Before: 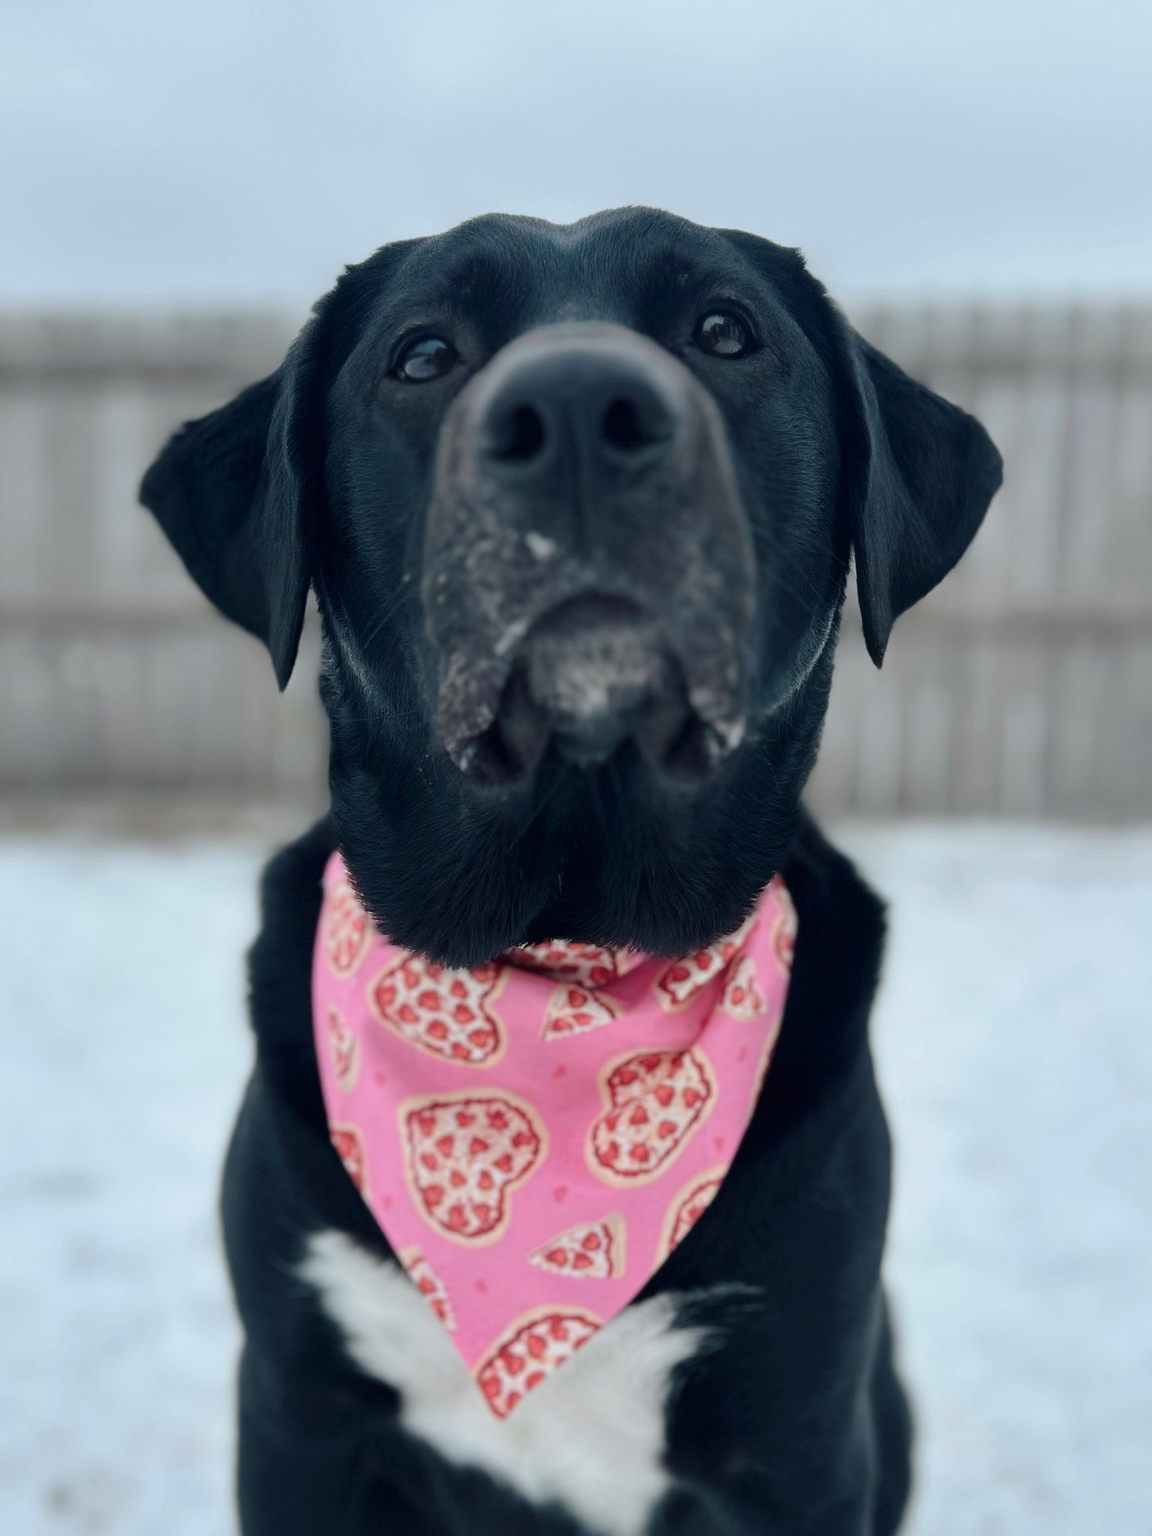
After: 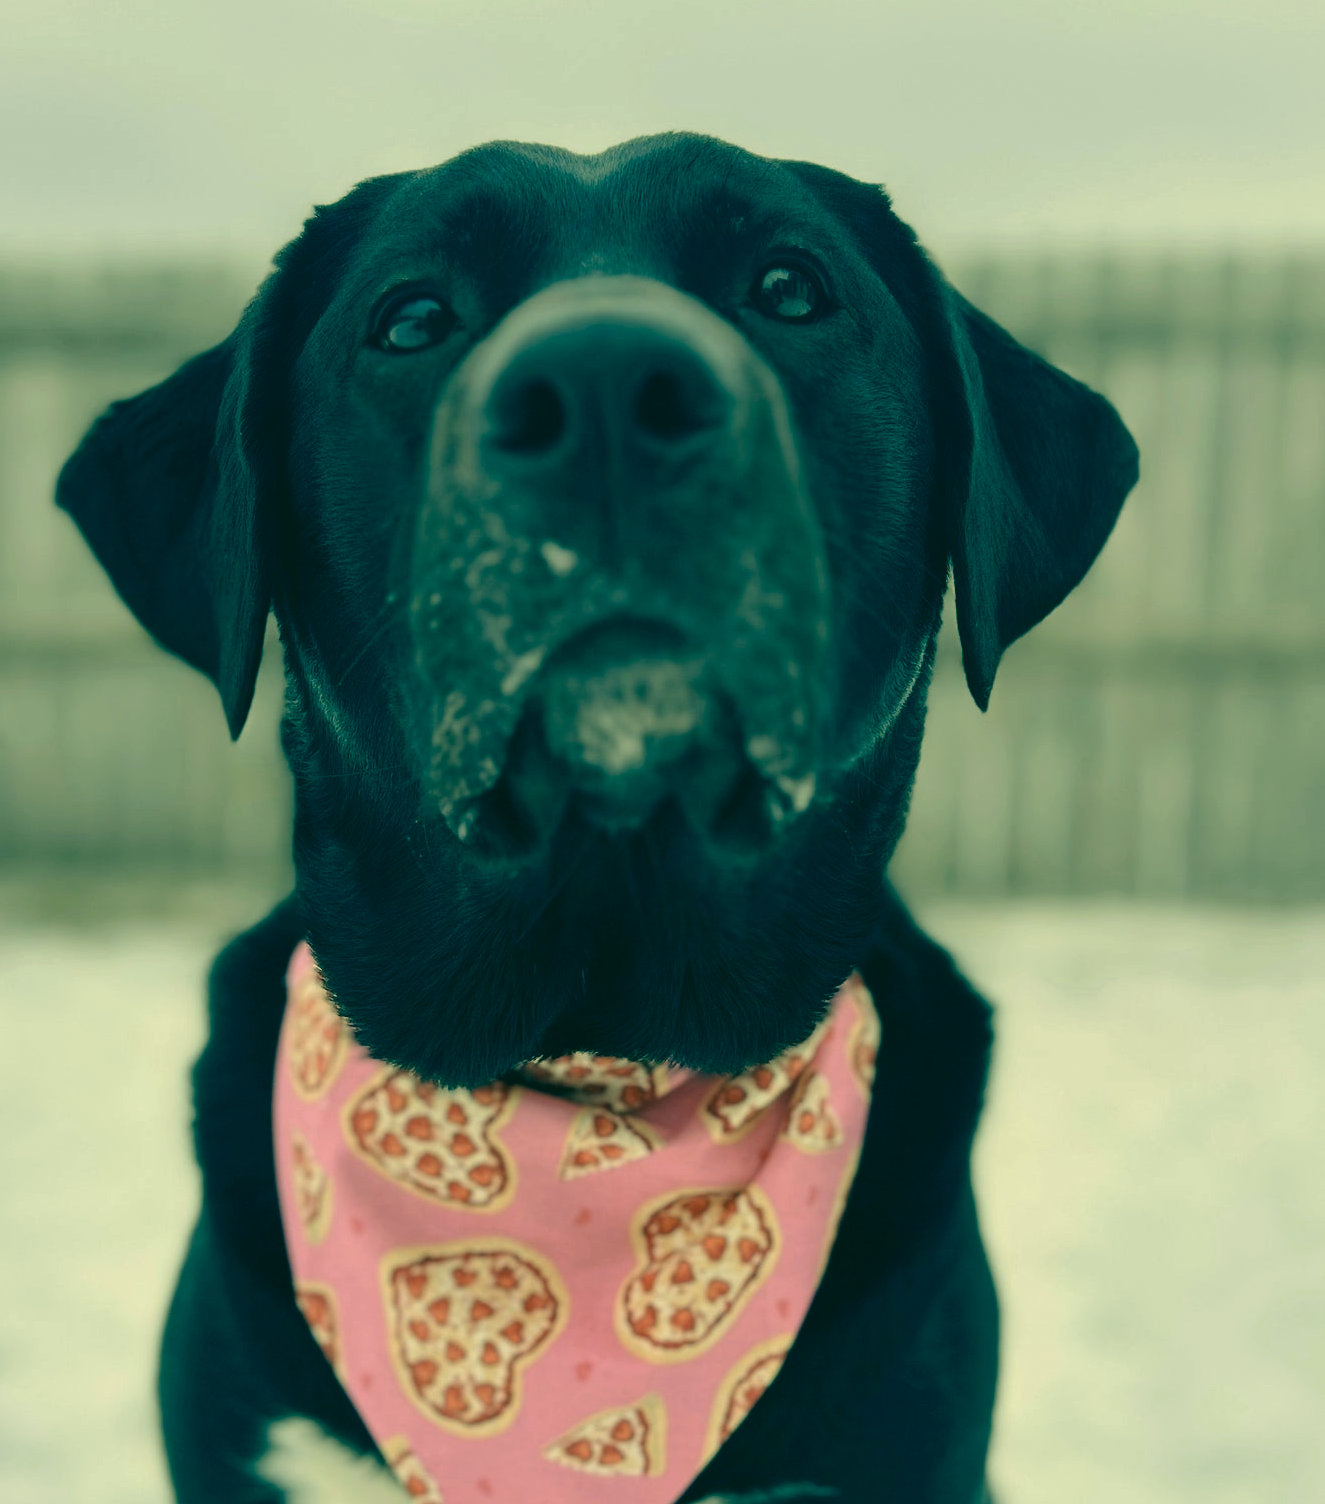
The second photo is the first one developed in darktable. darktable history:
crop: left 8.258%, top 6.604%, bottom 15.327%
color correction: highlights a* 2, highlights b* 34.24, shadows a* -36.74, shadows b* -5.38
tone equalizer: edges refinement/feathering 500, mask exposure compensation -1.57 EV, preserve details no
